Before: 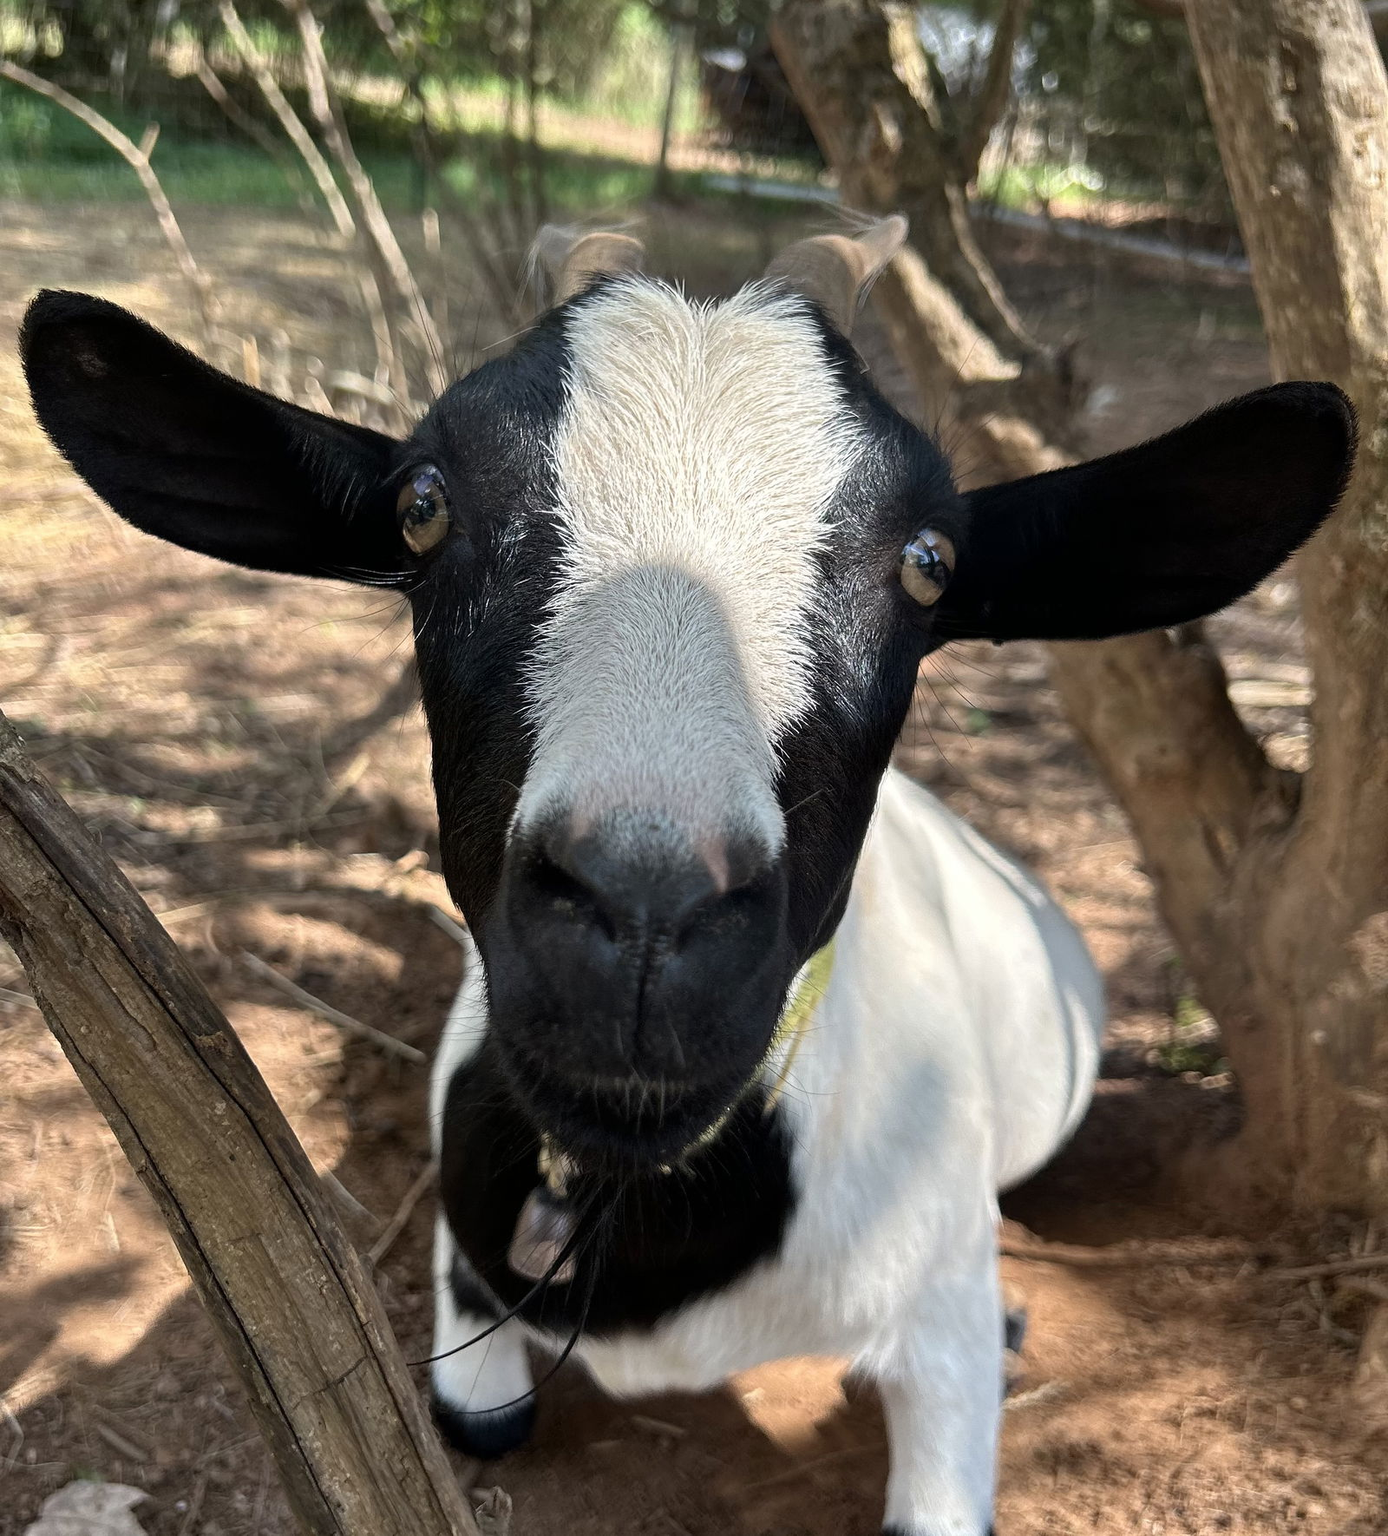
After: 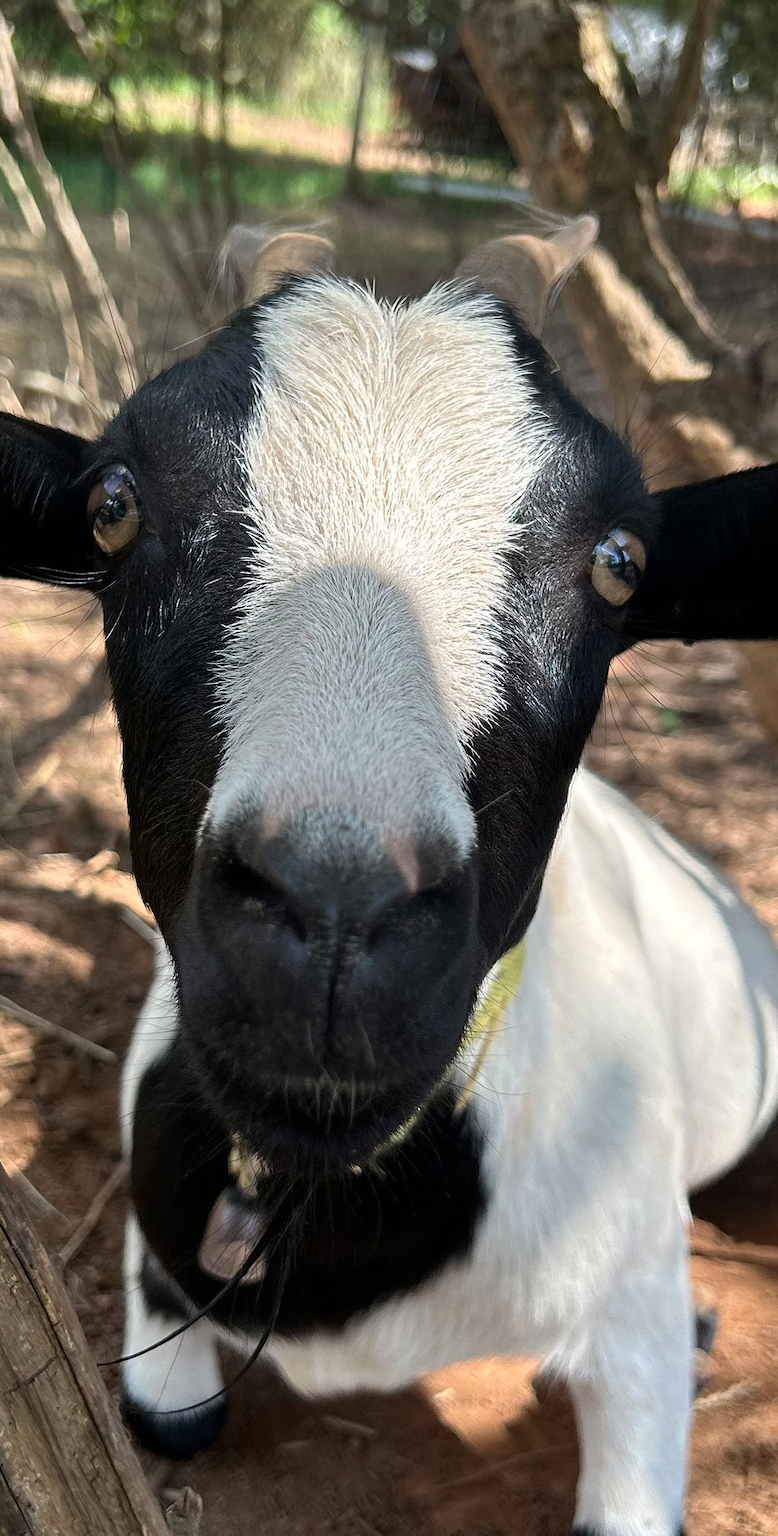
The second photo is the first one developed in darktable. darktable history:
contrast brightness saturation: saturation -0.031
crop and rotate: left 22.327%, right 21.589%
